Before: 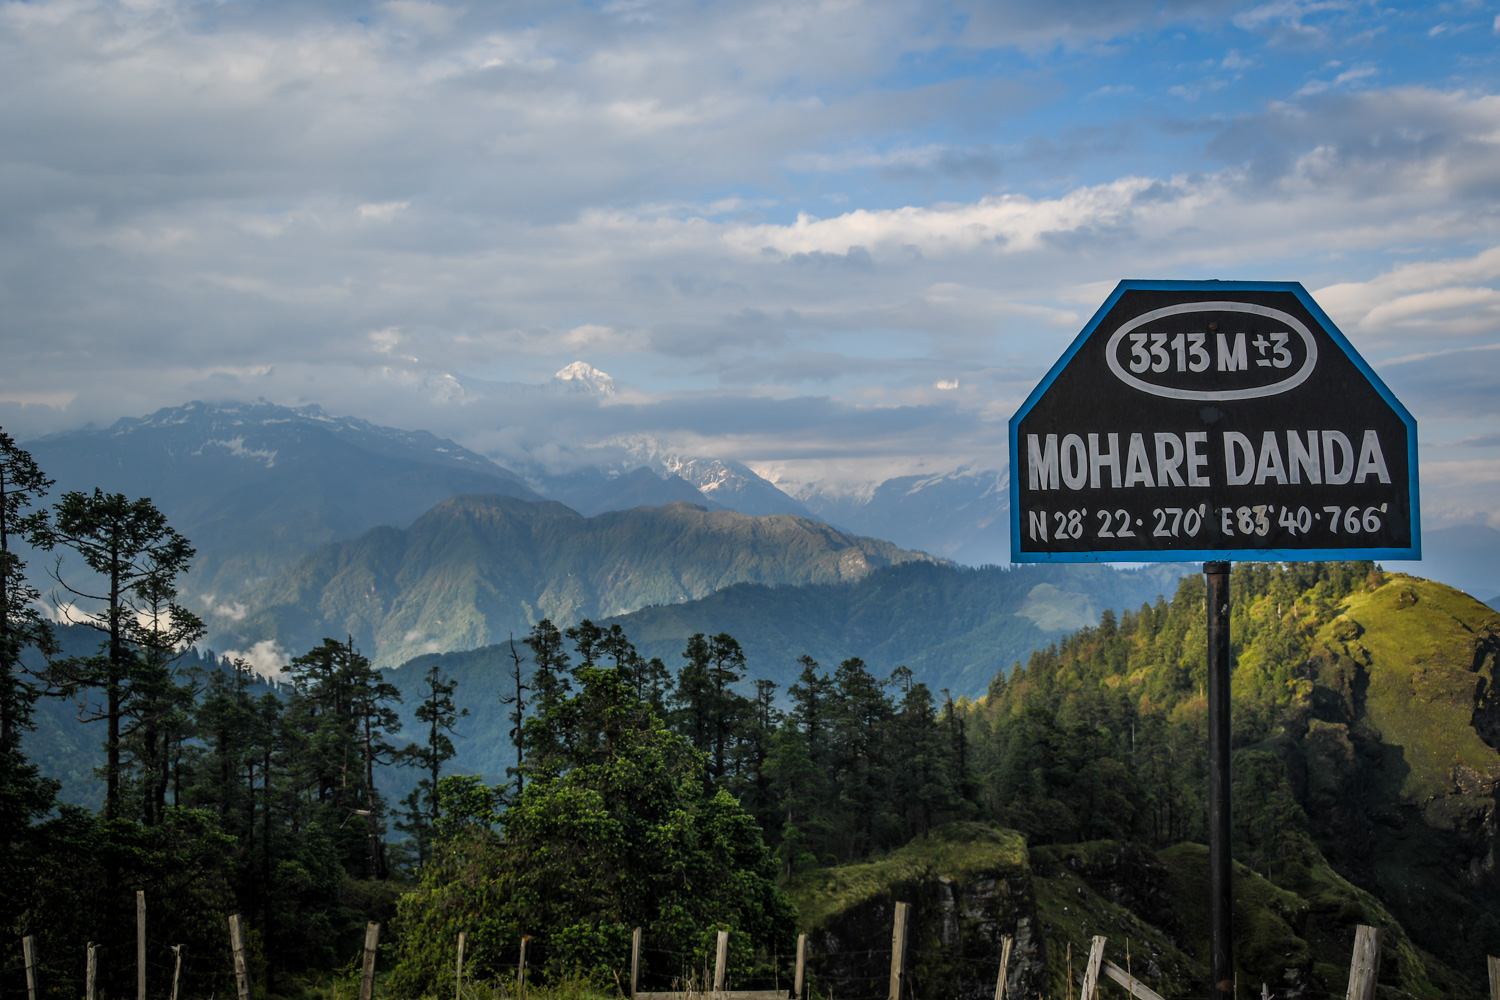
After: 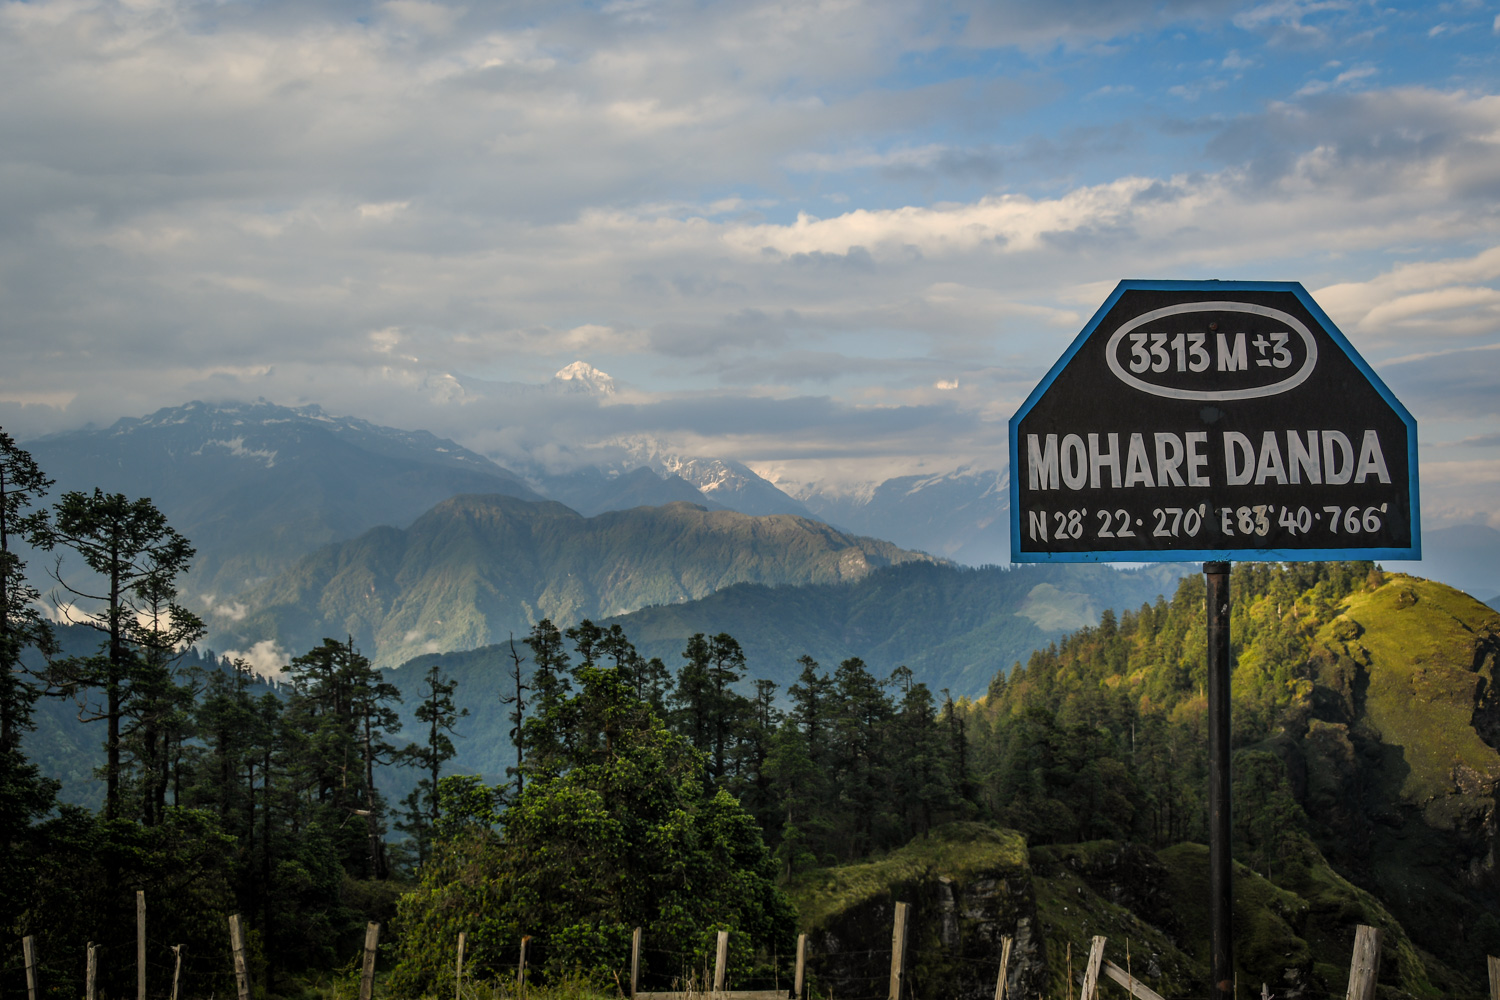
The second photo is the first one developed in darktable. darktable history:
color calibration: x 0.328, y 0.344, temperature 5643.91 K
